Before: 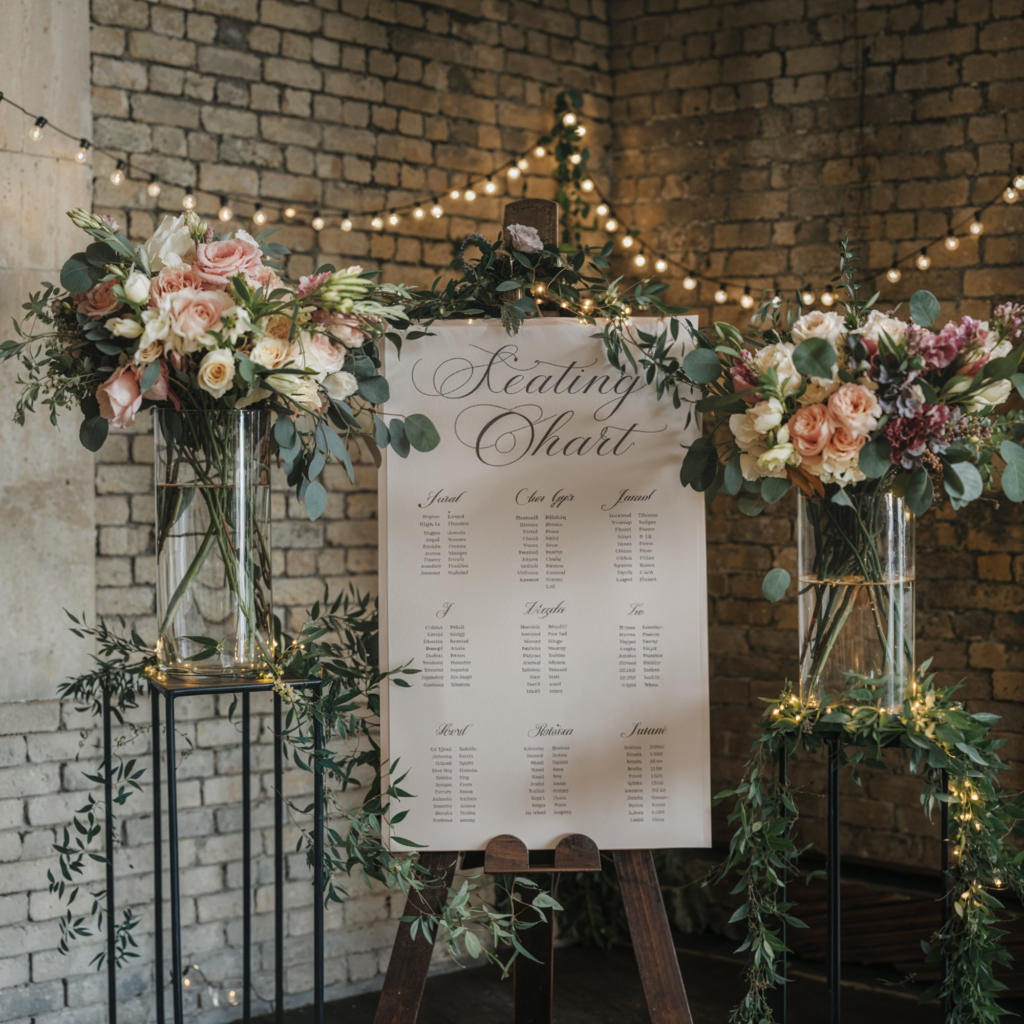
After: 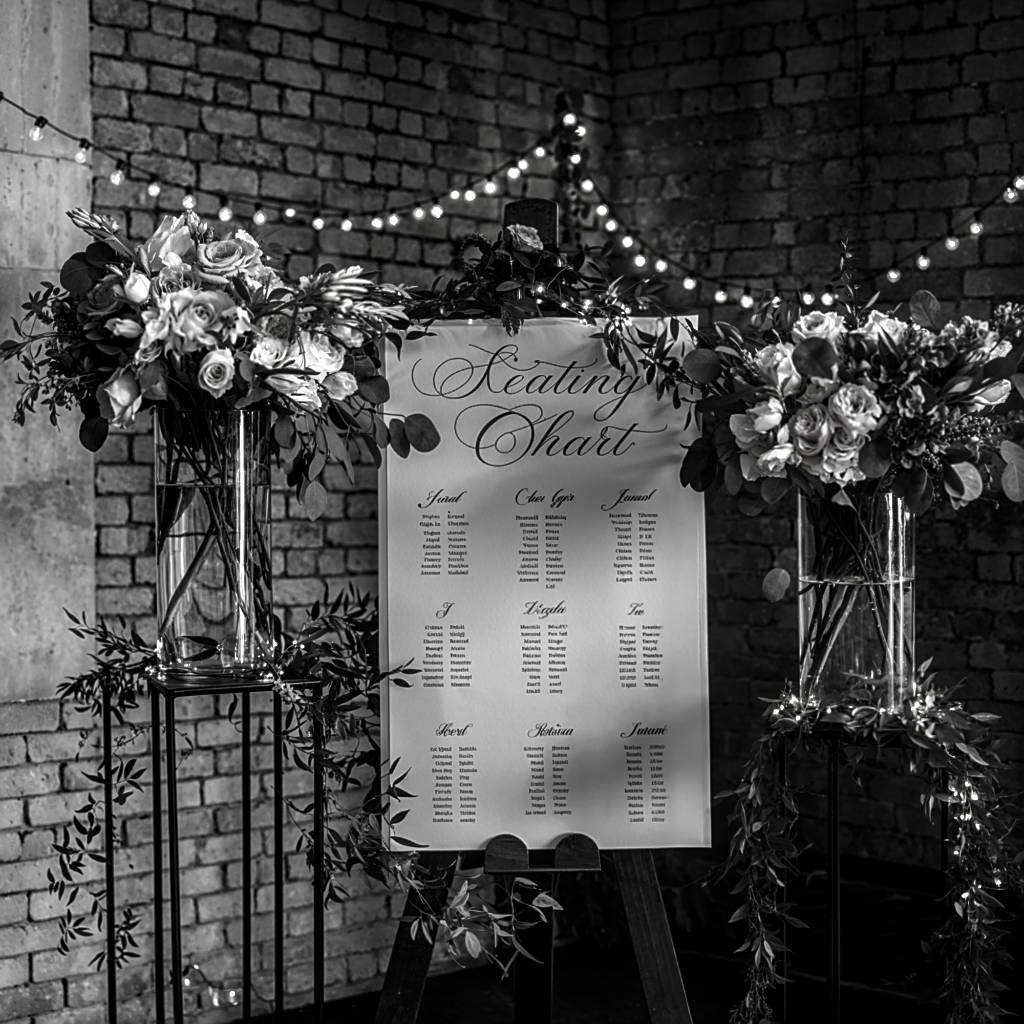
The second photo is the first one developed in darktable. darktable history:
contrast brightness saturation: contrast -0.025, brightness -0.594, saturation -0.984
local contrast: on, module defaults
exposure: black level correction 0, exposure 0.681 EV, compensate highlight preservation false
sharpen: on, module defaults
